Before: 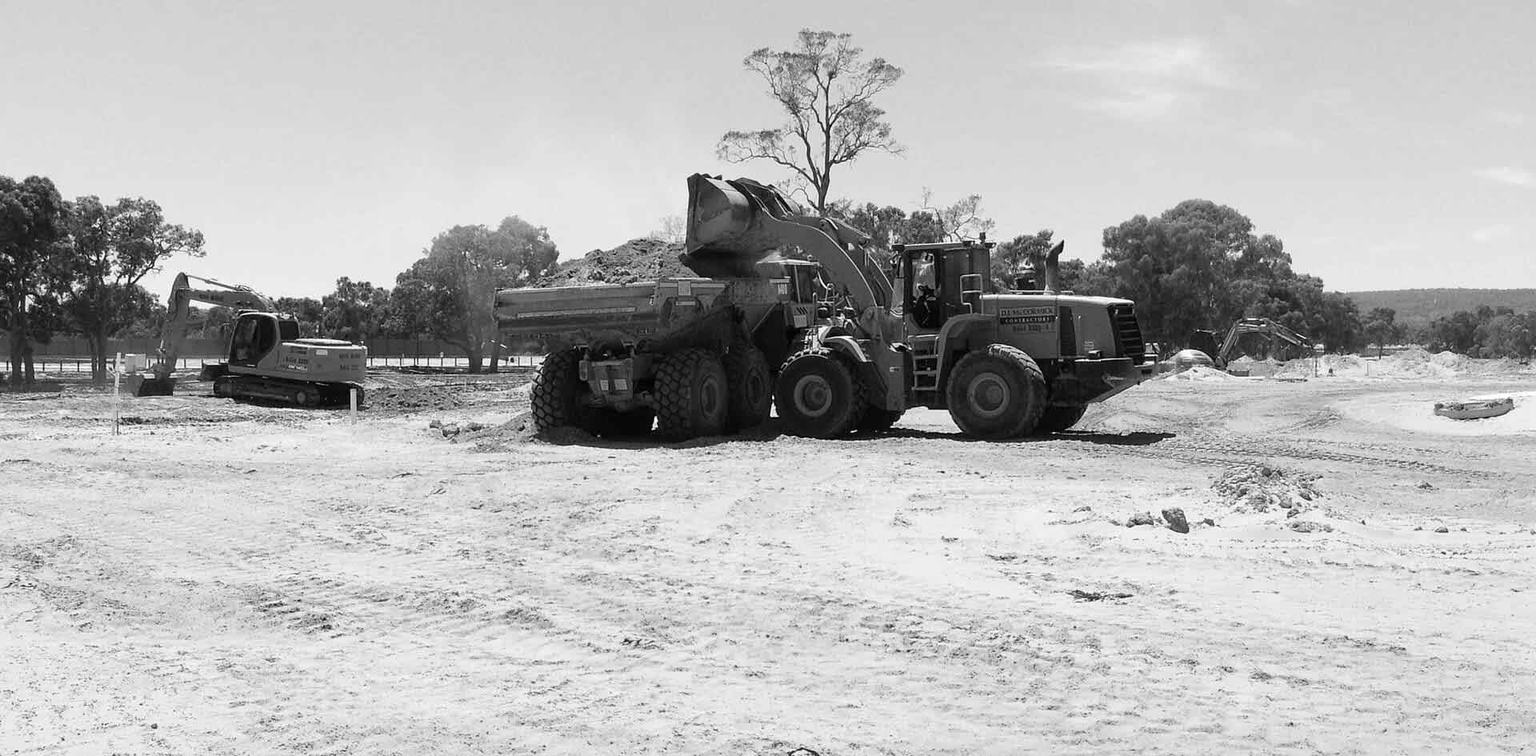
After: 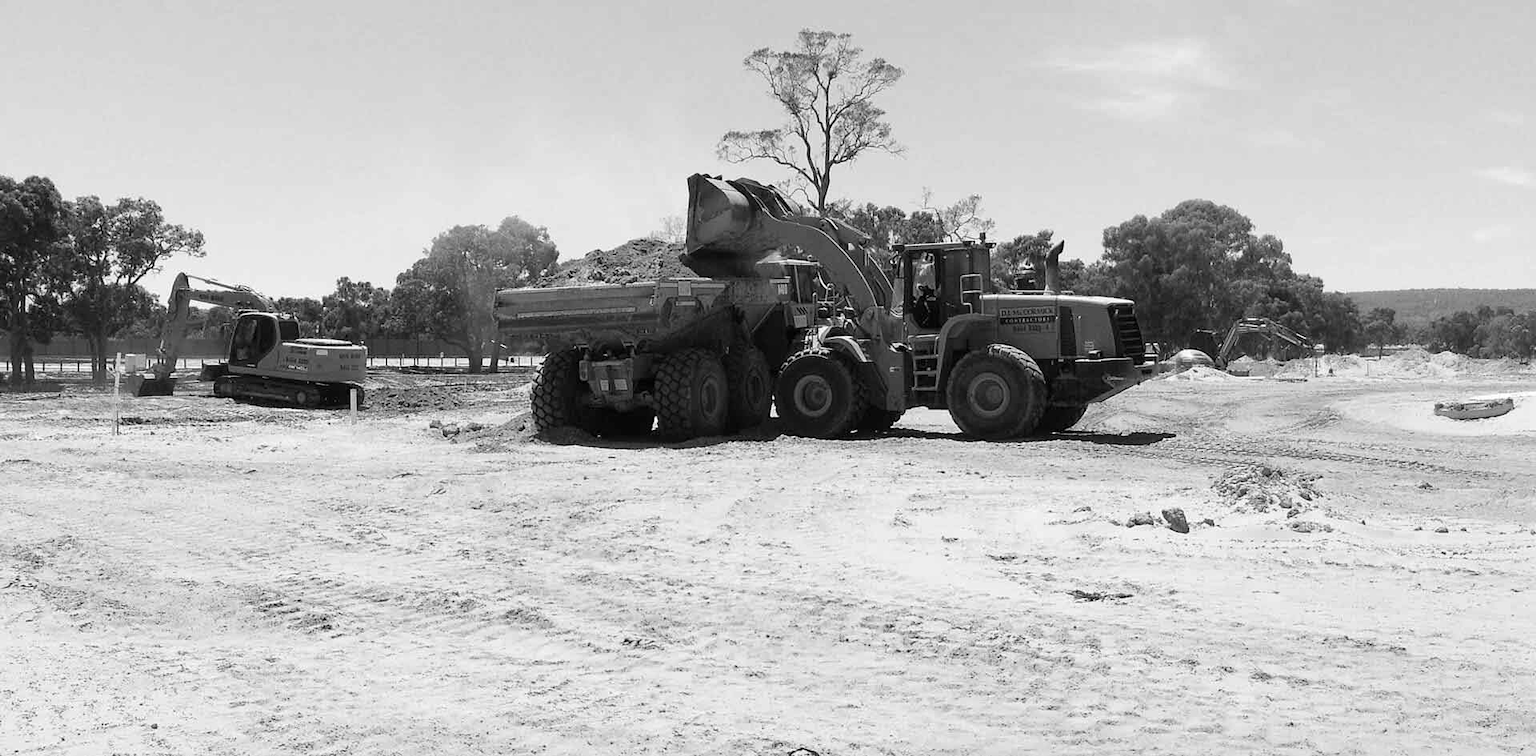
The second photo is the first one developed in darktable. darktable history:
contrast brightness saturation: saturation -0.17
color balance rgb: perceptual saturation grading › global saturation 30%, global vibrance 20%
